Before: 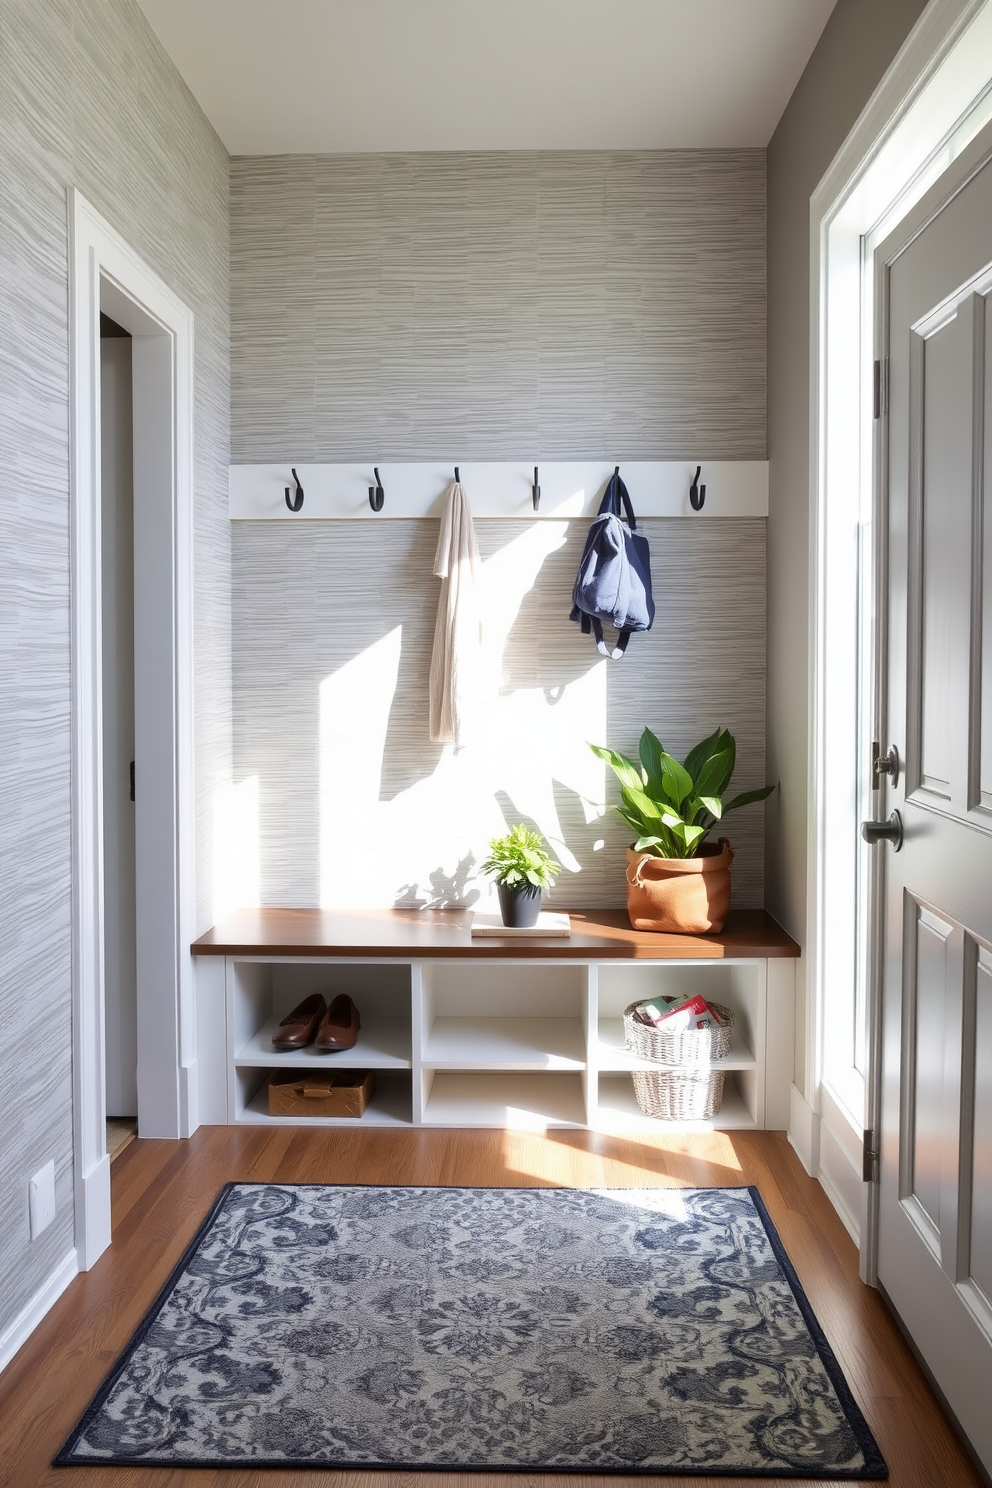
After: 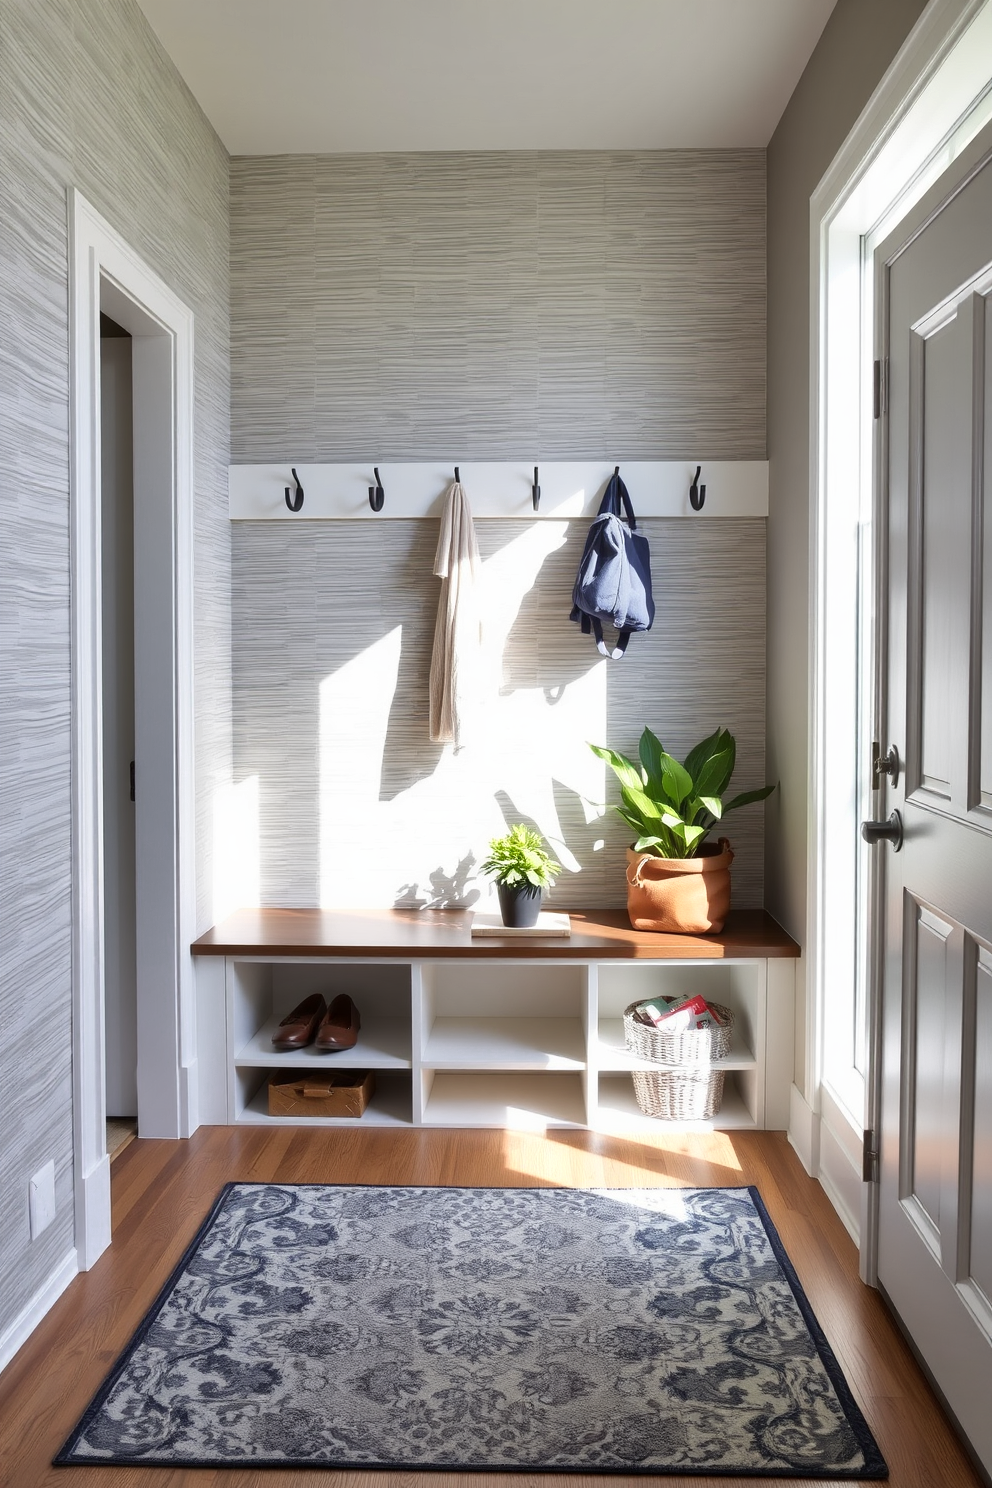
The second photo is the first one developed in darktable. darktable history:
color zones: curves: ch0 [(0.27, 0.396) (0.563, 0.504) (0.75, 0.5) (0.787, 0.307)], mix -137.72%
shadows and highlights: low approximation 0.01, soften with gaussian
